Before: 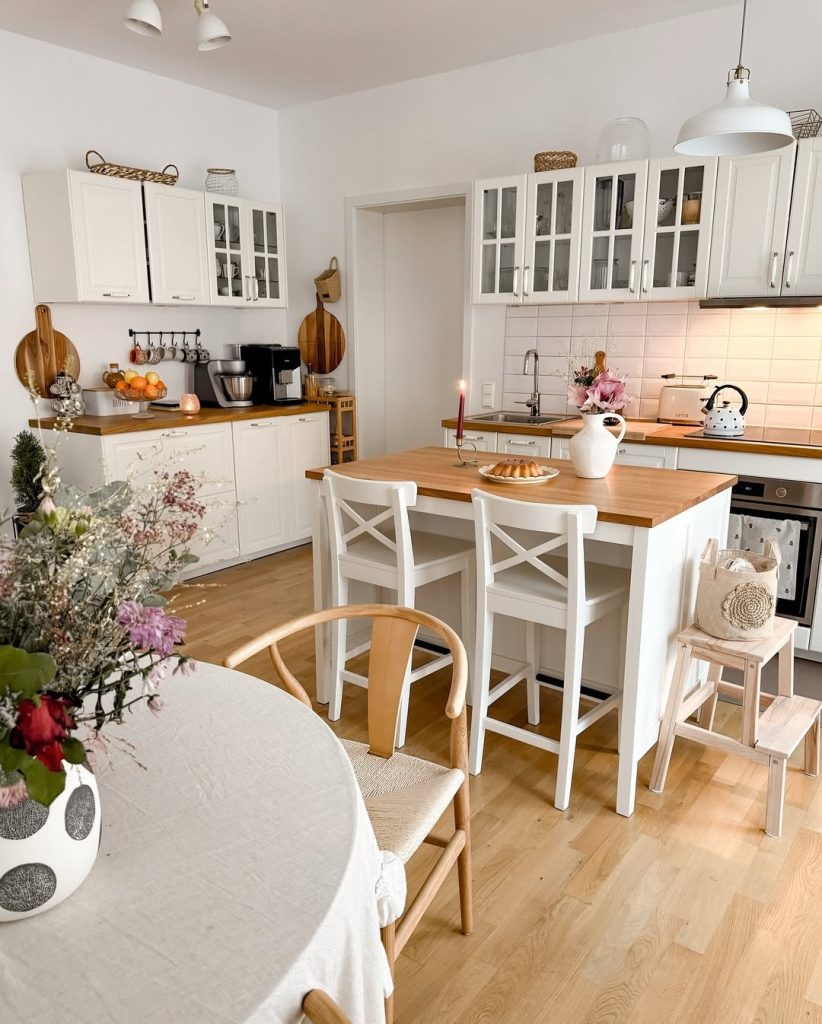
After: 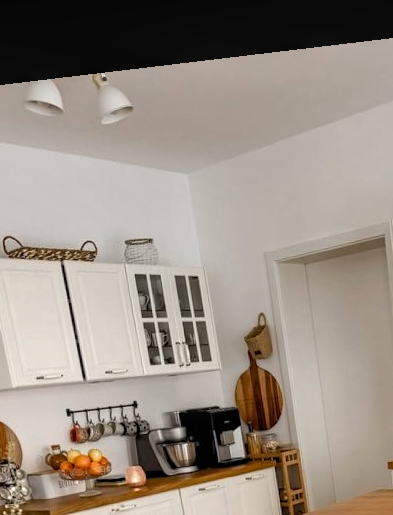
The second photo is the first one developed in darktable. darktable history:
crop and rotate: left 10.817%, top 0.062%, right 47.194%, bottom 53.626%
rotate and perspective: rotation -6.83°, automatic cropping off
shadows and highlights: soften with gaussian
local contrast: on, module defaults
